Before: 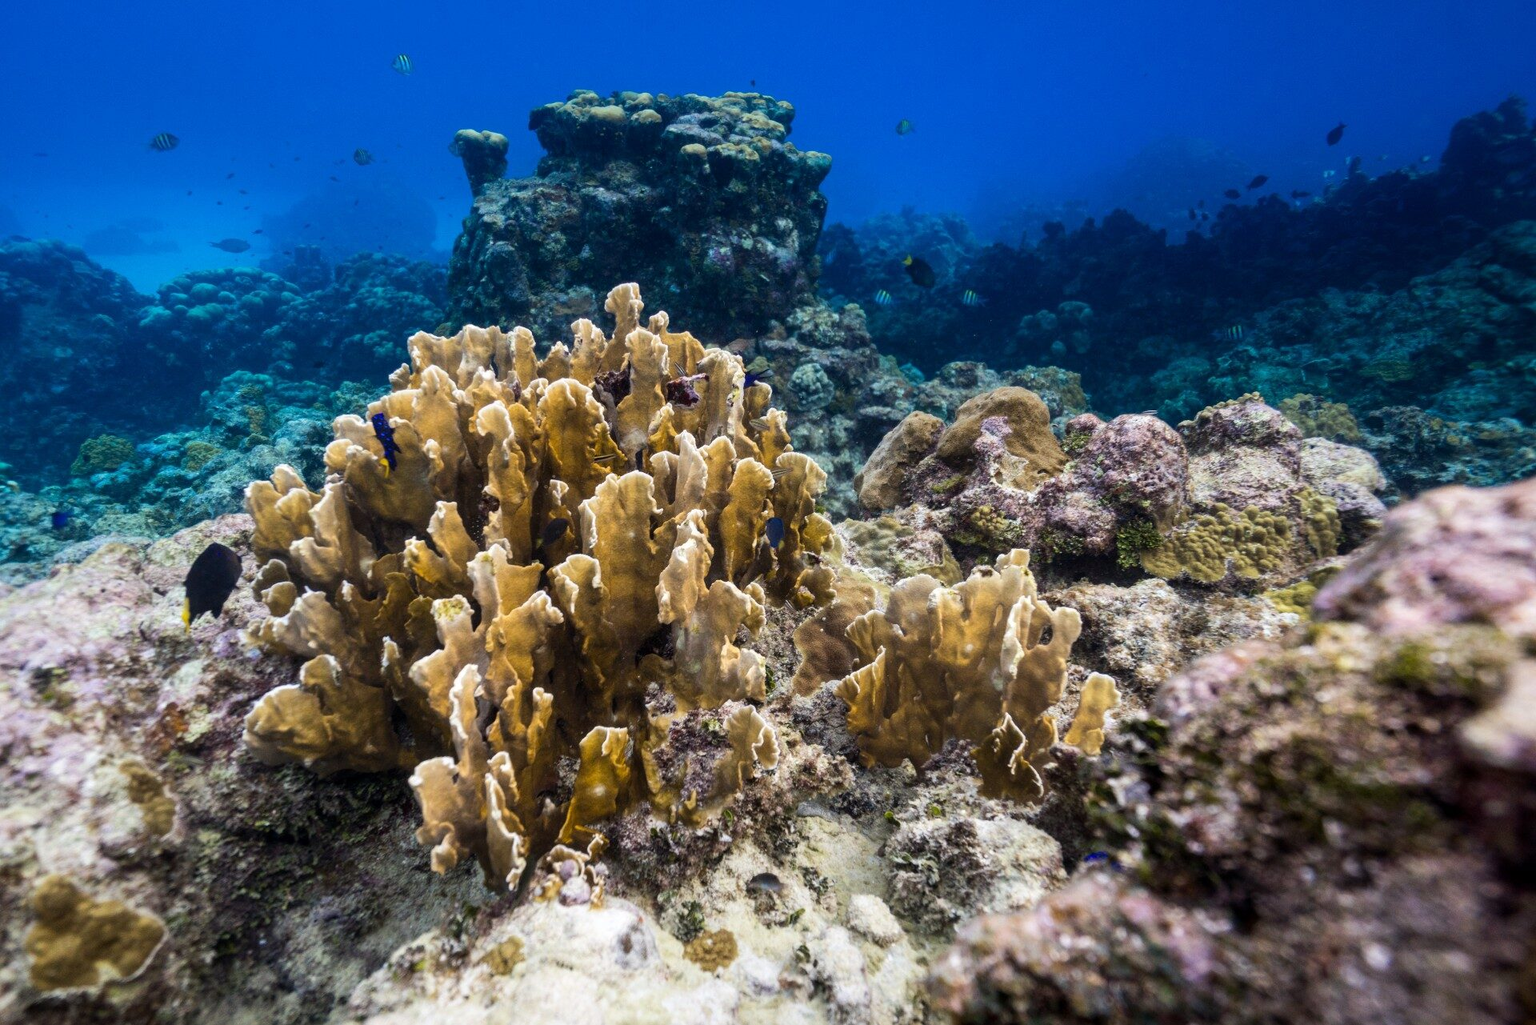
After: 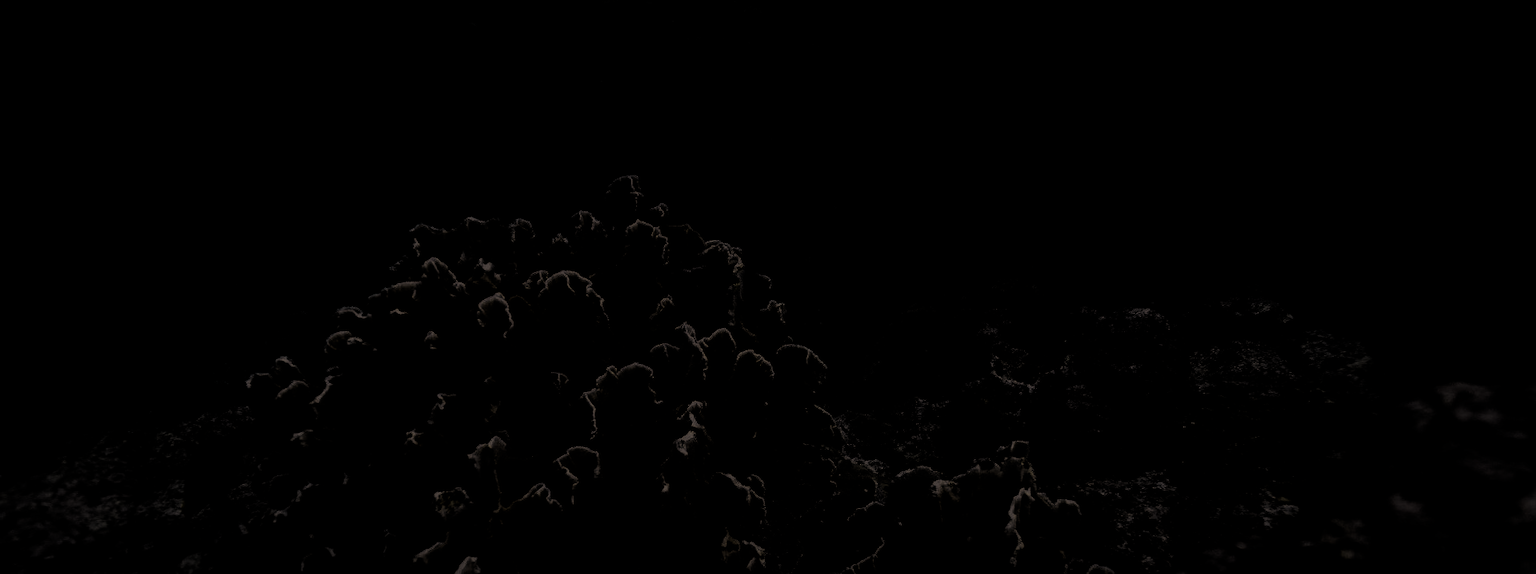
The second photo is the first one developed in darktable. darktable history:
filmic rgb: black relative exposure -7.75 EV, white relative exposure 4.4 EV, threshold 3 EV, target black luminance 0%, hardness 3.76, latitude 50.51%, contrast 1.074, highlights saturation mix 10%, shadows ↔ highlights balance -0.22%, color science v4 (2020), enable highlight reconstruction true
crop and rotate: top 10.605%, bottom 33.274%
vignetting: fall-off start 80.87%, fall-off radius 61.59%, brightness -0.384, saturation 0.007, center (0, 0.007), automatic ratio true, width/height ratio 1.418
local contrast: highlights 68%, shadows 68%, detail 82%, midtone range 0.325
shadows and highlights: on, module defaults
levels: levels [0.721, 0.937, 0.997]
color correction: highlights a* 2.72, highlights b* 22.8
white balance: red 1.066, blue 1.119
